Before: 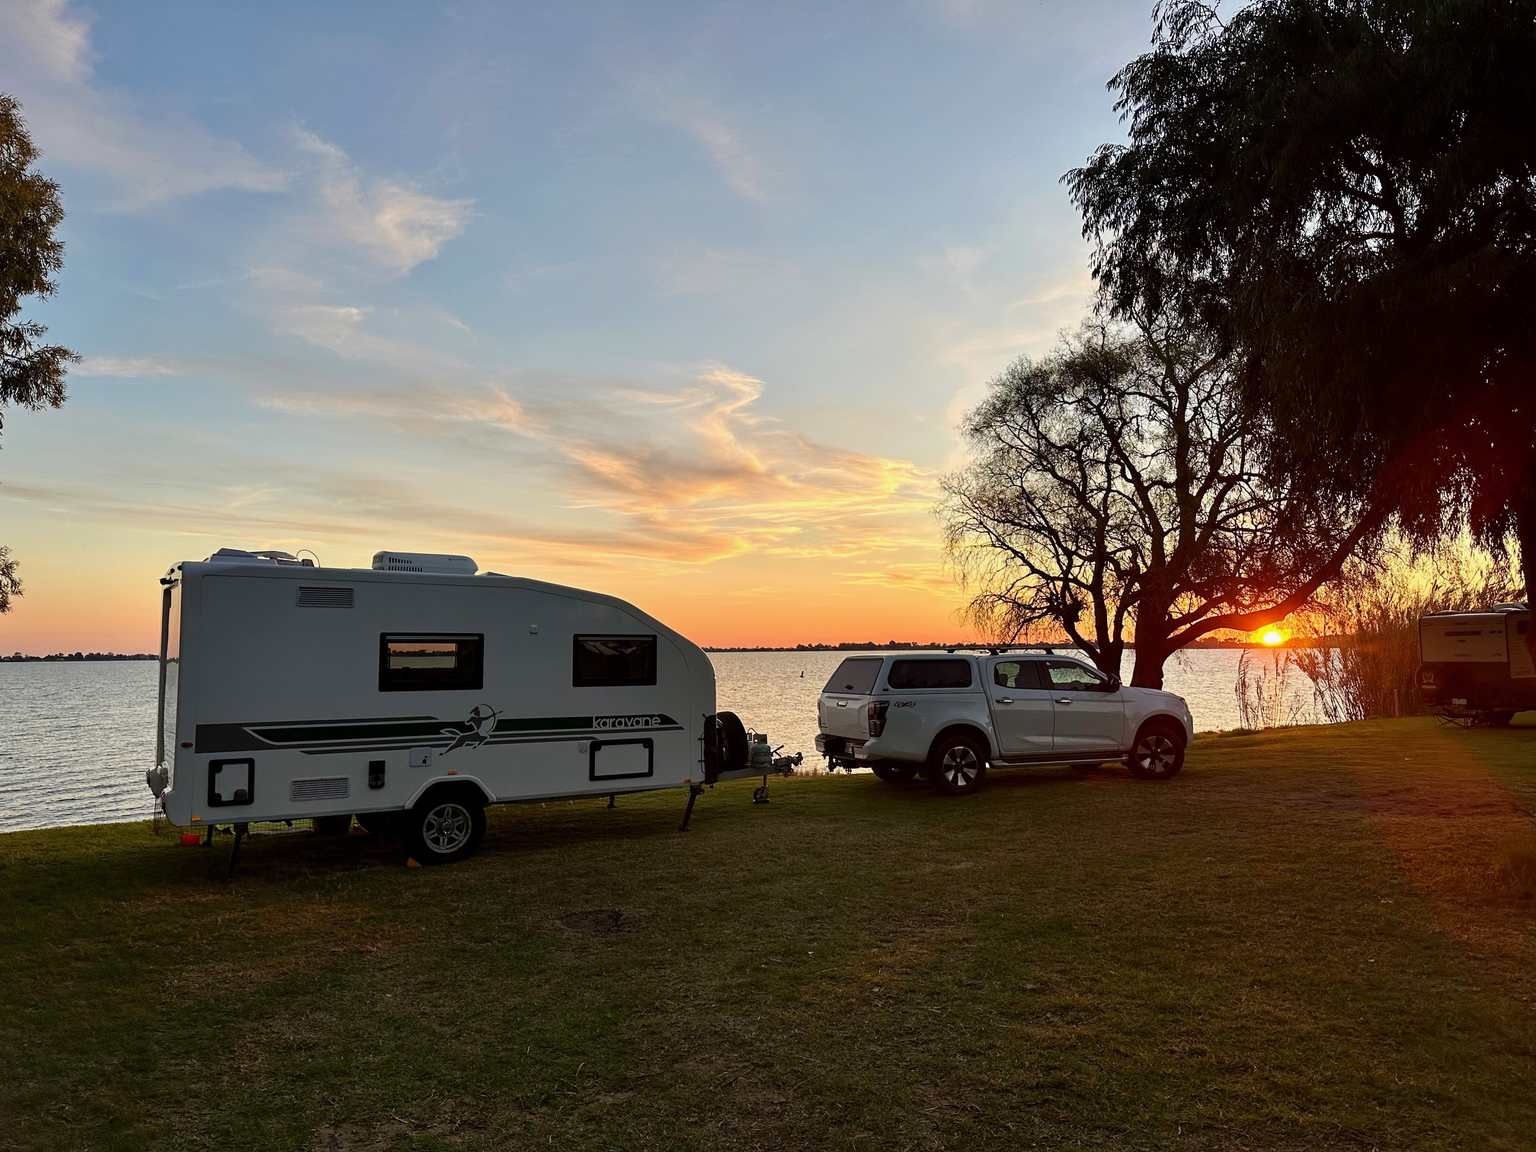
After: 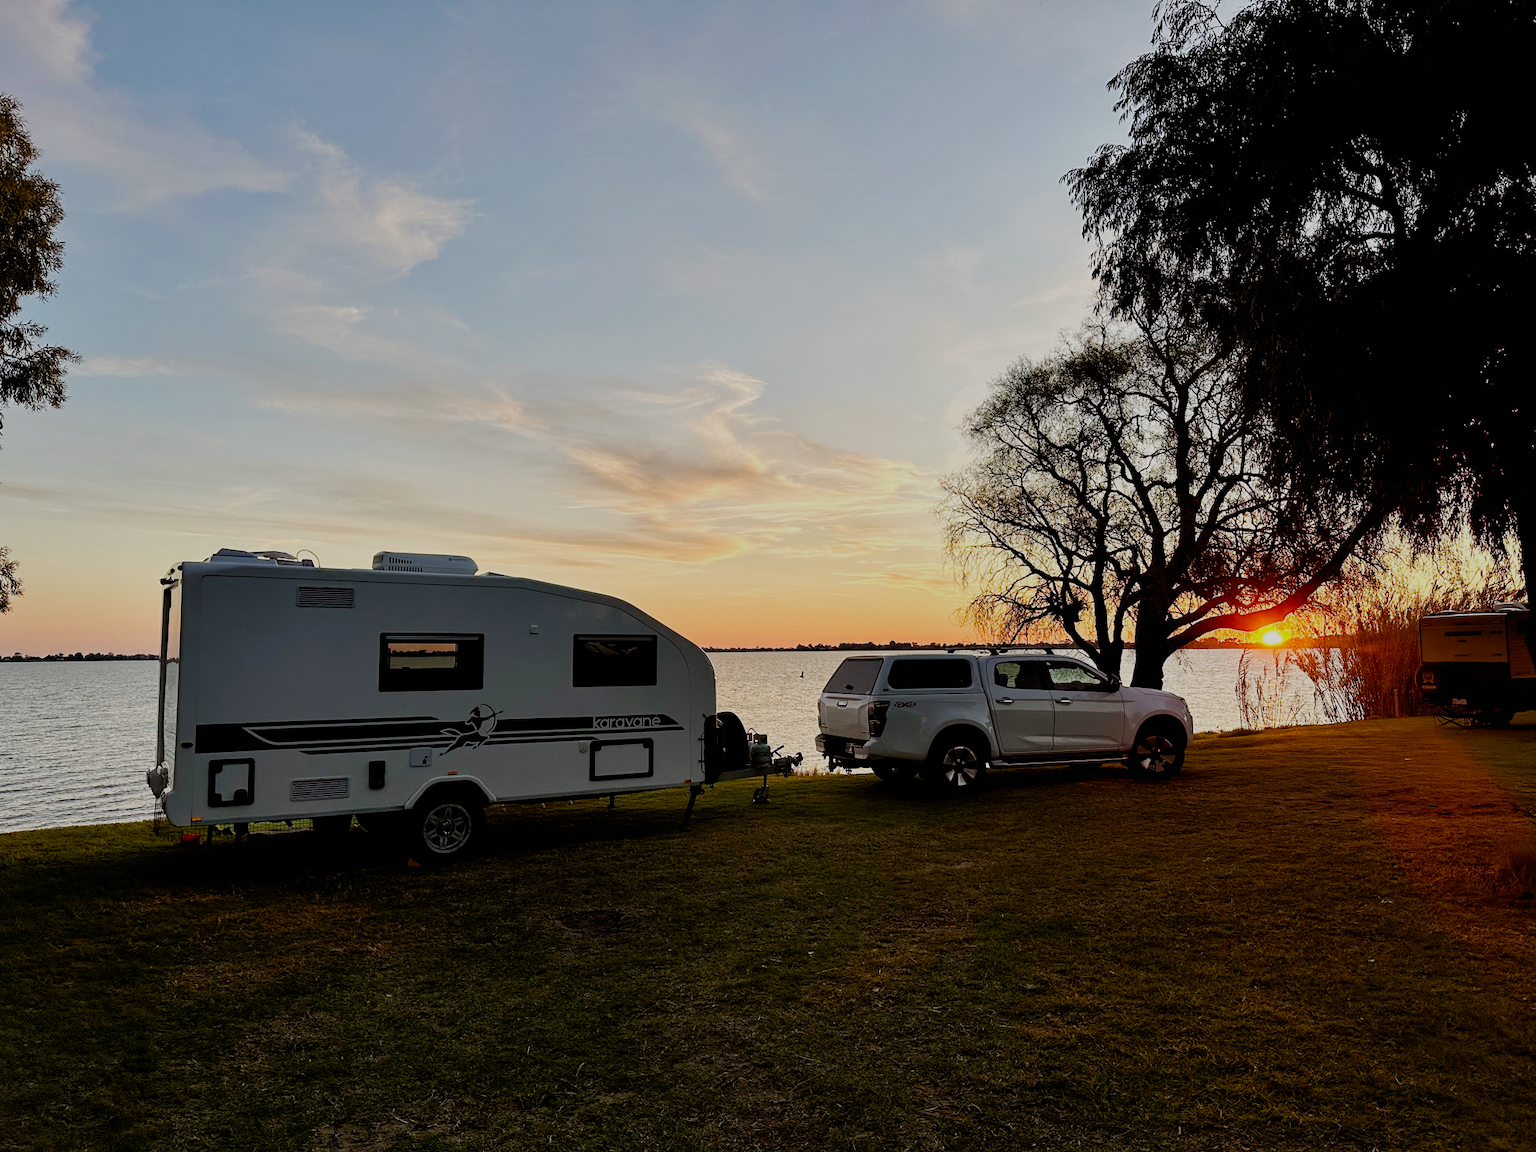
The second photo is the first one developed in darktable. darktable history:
filmic rgb: black relative exposure -7.65 EV, white relative exposure 4.56 EV, hardness 3.61, contrast 0.997, add noise in highlights 0.001, preserve chrominance no, color science v3 (2019), use custom middle-gray values true, iterations of high-quality reconstruction 0, contrast in highlights soft
